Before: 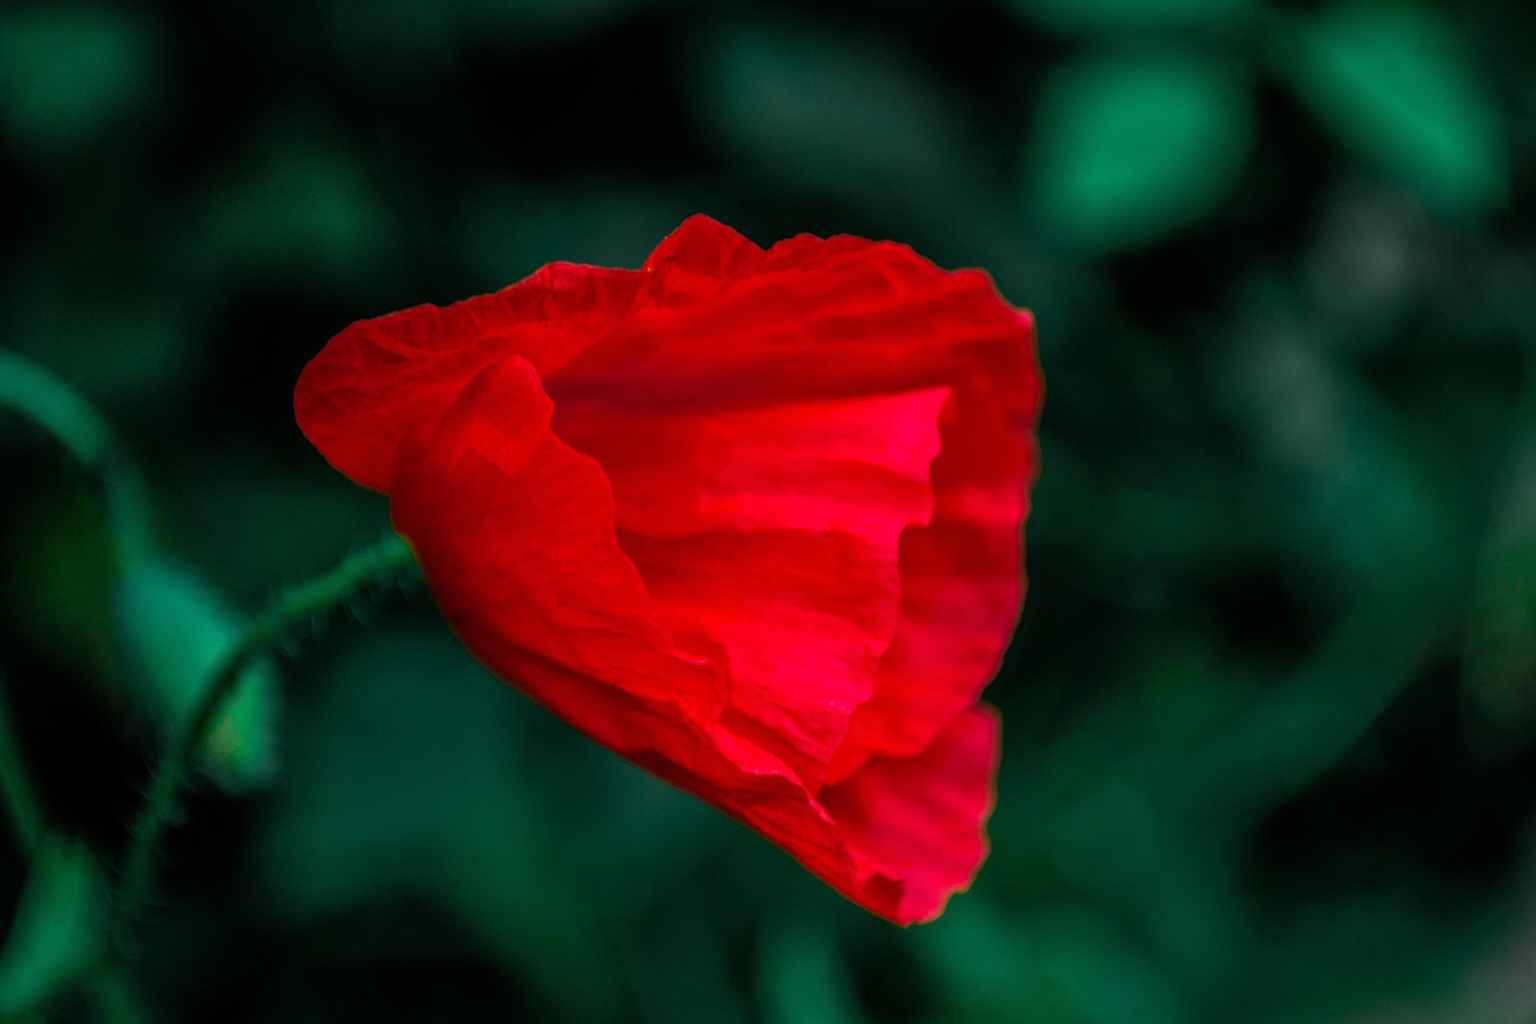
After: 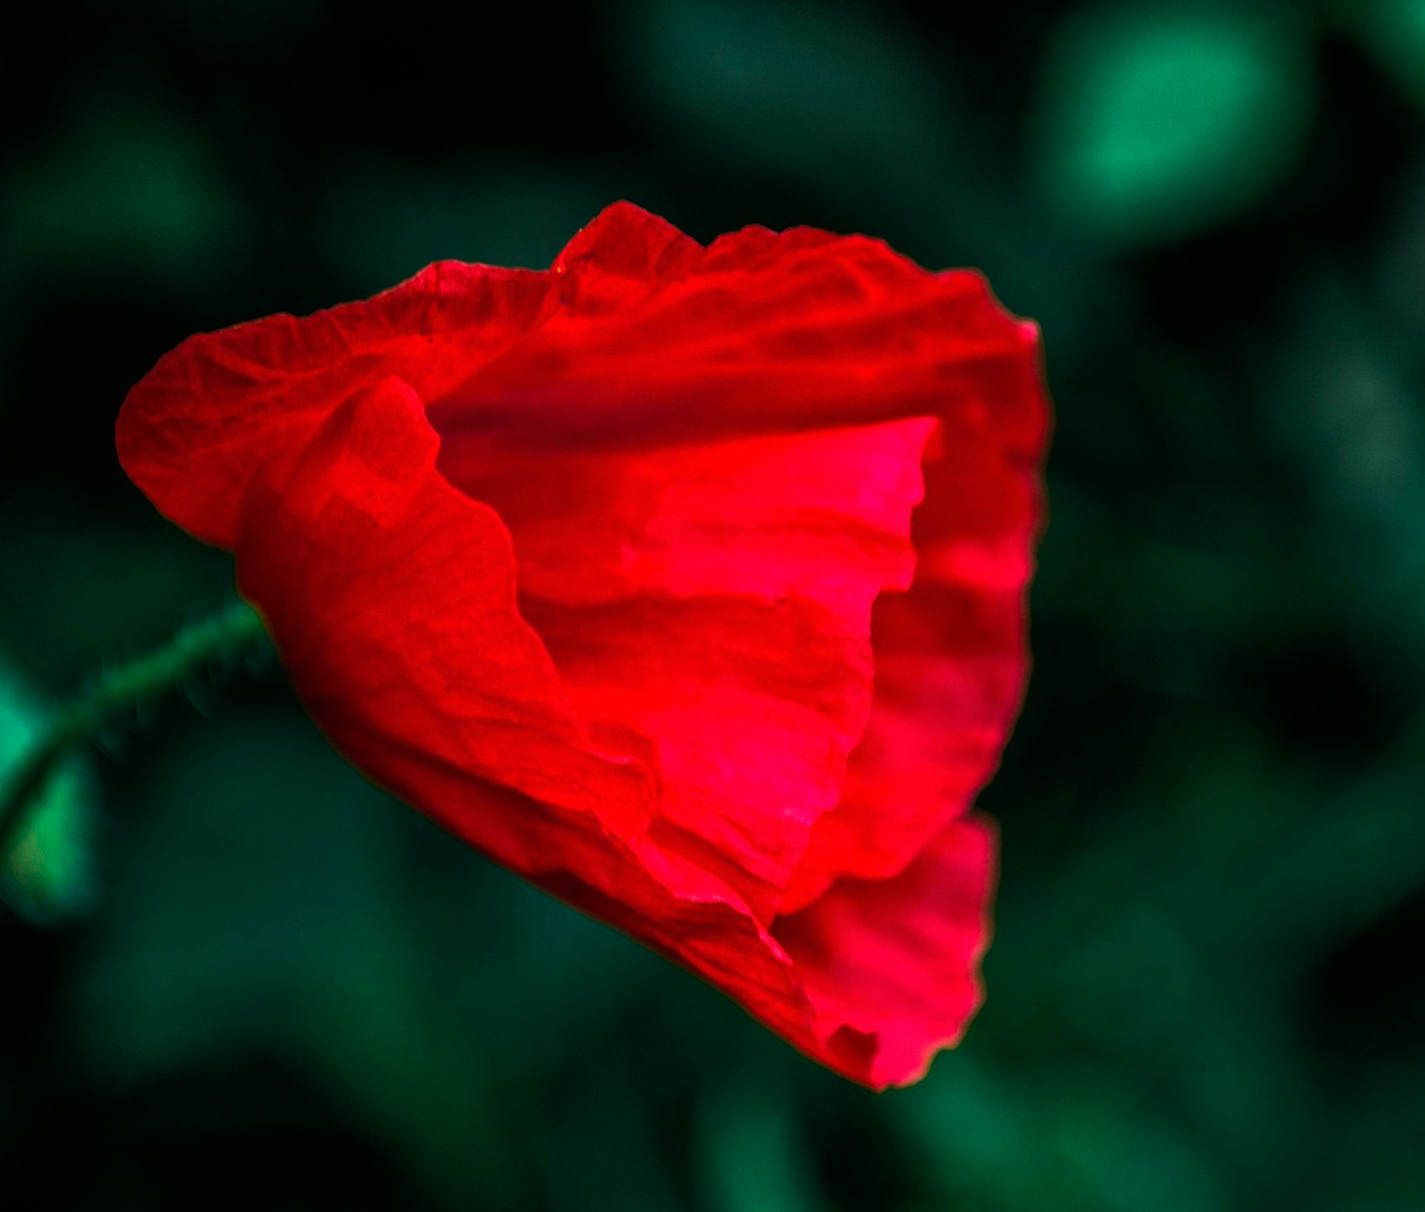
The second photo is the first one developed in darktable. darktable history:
white balance: red 0.982, blue 1.018
crop and rotate: left 13.15%, top 5.251%, right 12.609%
velvia: strength 30%
tone equalizer: -8 EV -0.75 EV, -7 EV -0.7 EV, -6 EV -0.6 EV, -5 EV -0.4 EV, -3 EV 0.4 EV, -2 EV 0.6 EV, -1 EV 0.7 EV, +0 EV 0.75 EV, edges refinement/feathering 500, mask exposure compensation -1.57 EV, preserve details no
